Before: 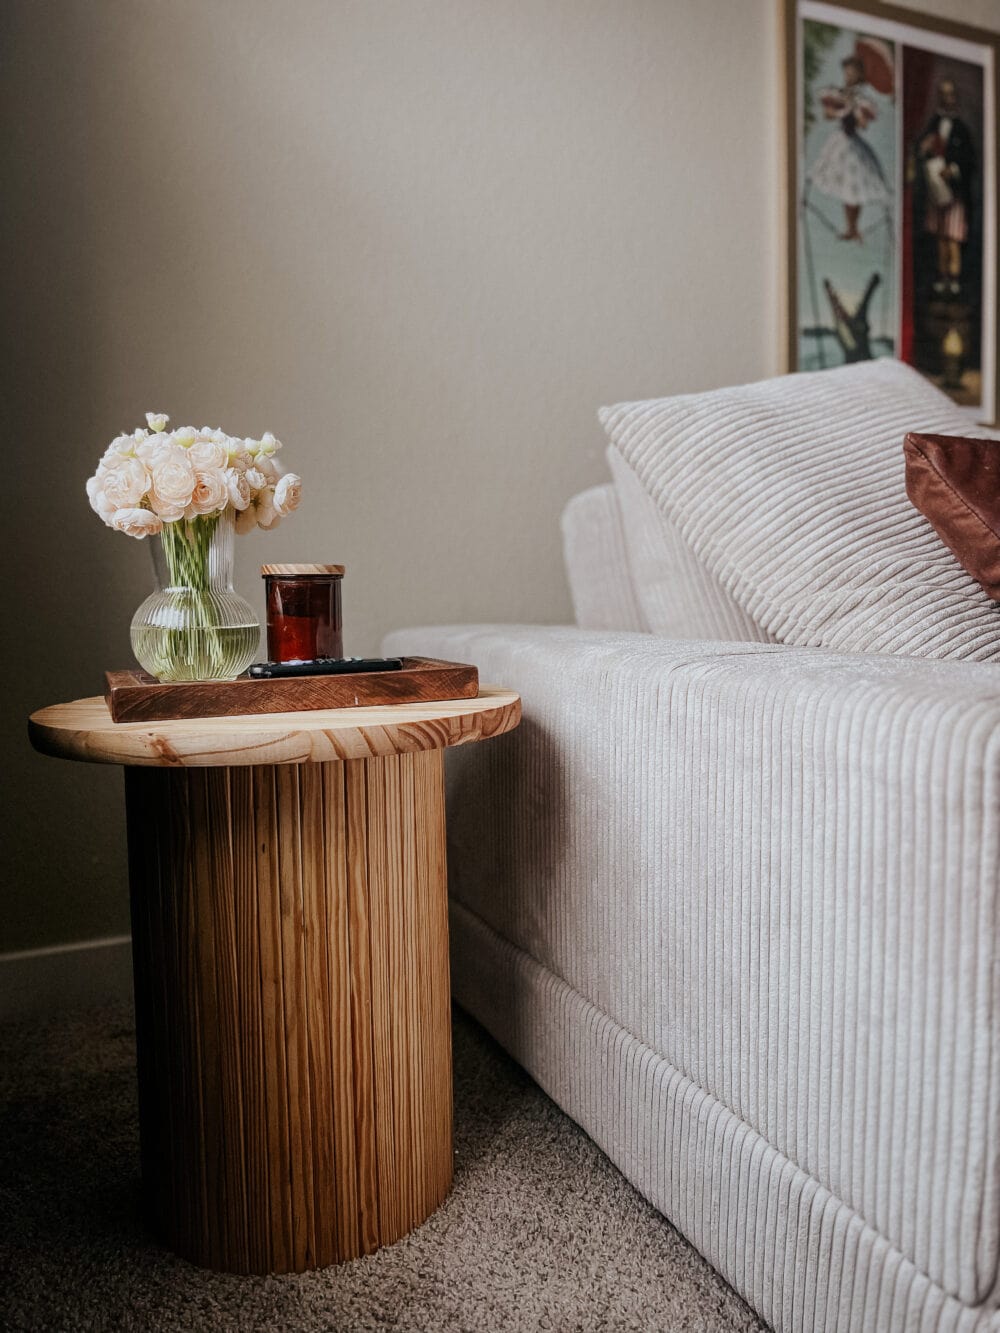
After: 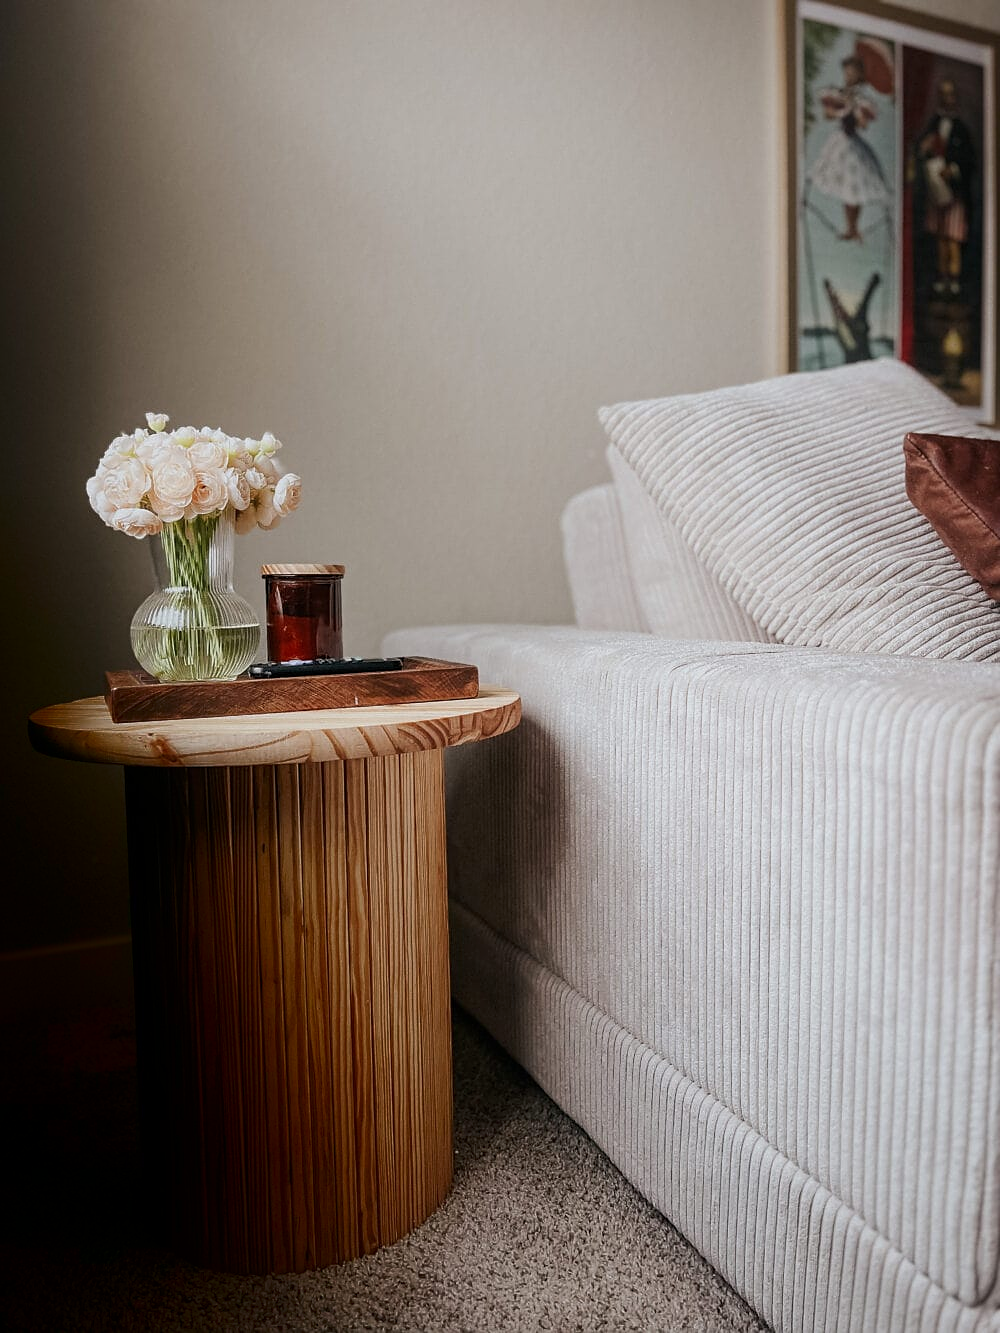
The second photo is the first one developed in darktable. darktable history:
sharpen: radius 0.969, amount 0.604
shadows and highlights: shadows -70, highlights 35, soften with gaussian
